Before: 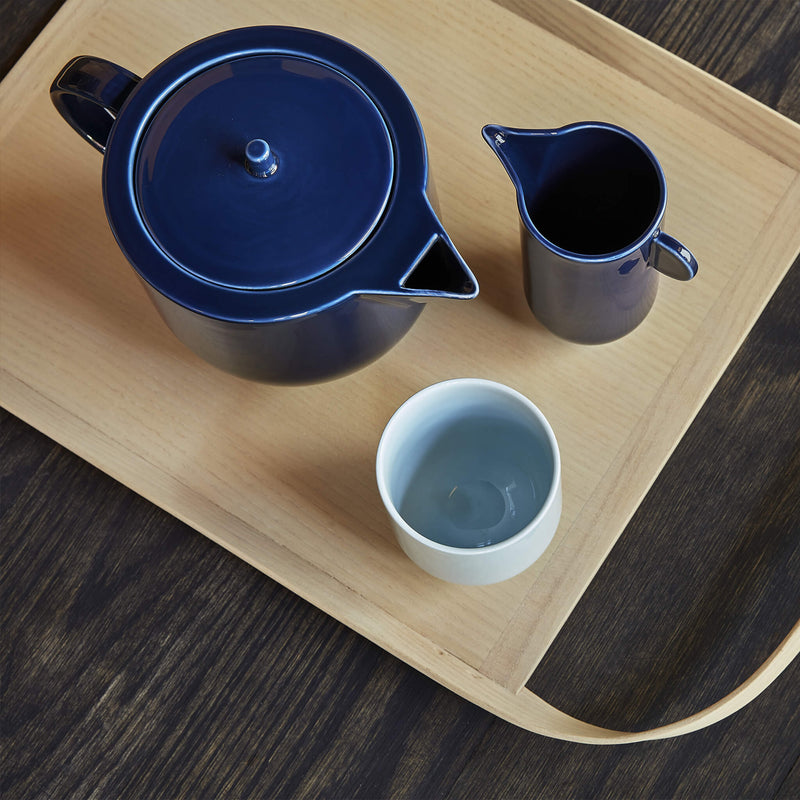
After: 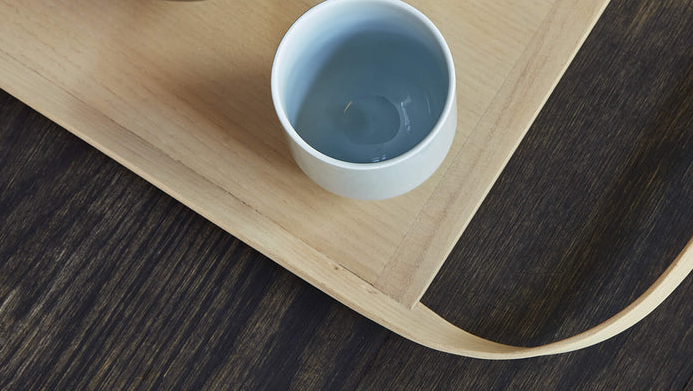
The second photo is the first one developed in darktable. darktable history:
crop and rotate: left 13.26%, top 48.161%, bottom 2.938%
